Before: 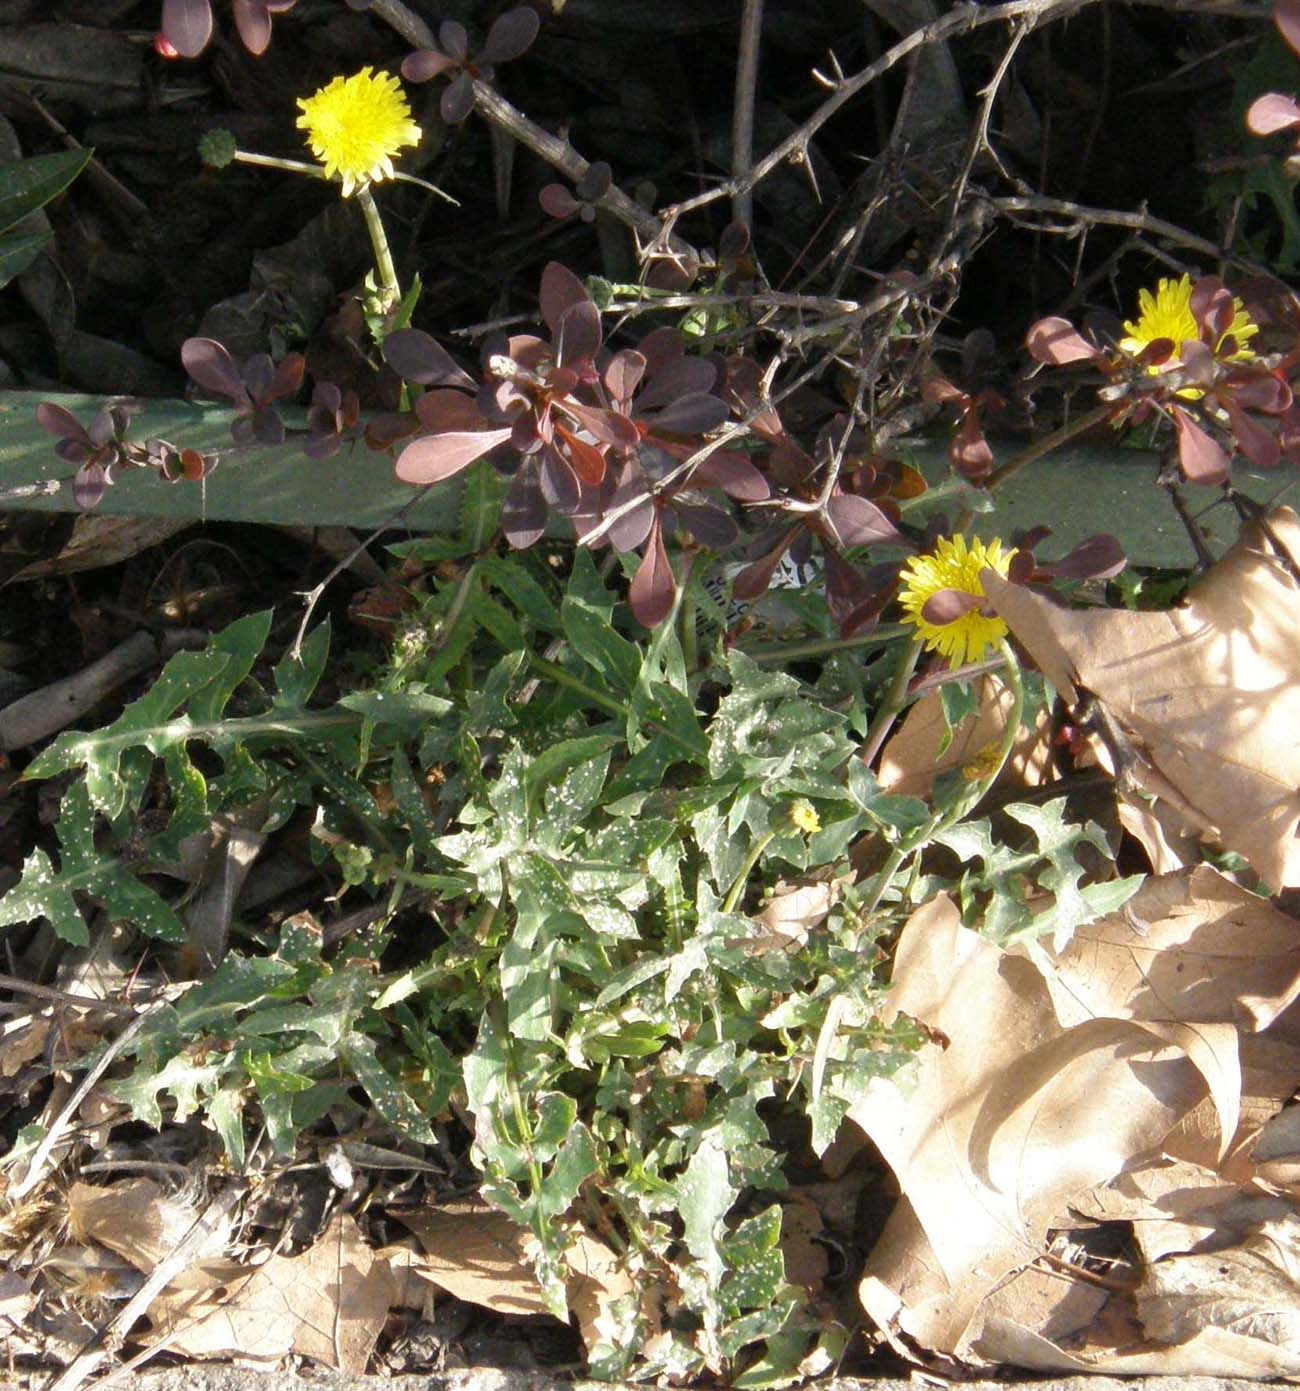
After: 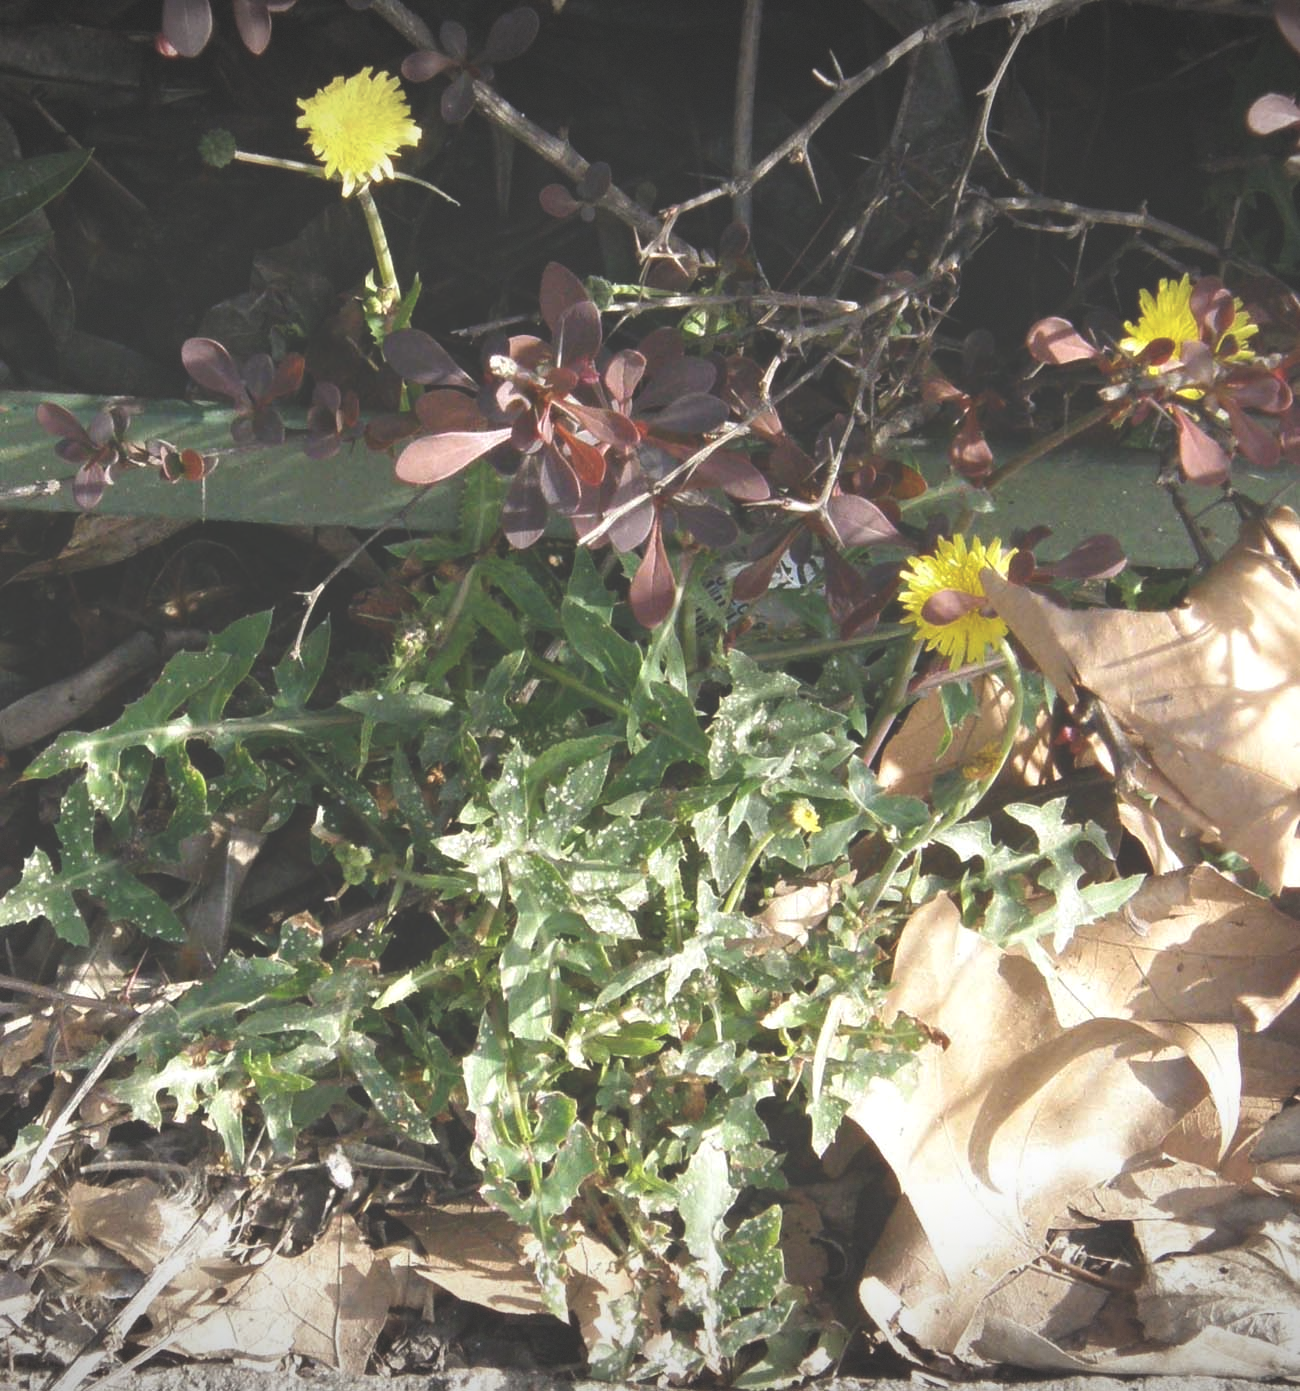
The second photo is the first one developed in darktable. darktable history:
exposure: black level correction -0.041, exposure 0.065 EV, compensate highlight preservation false
vignetting: fall-off start 97.52%, fall-off radius 99.01%, width/height ratio 1.375, dithering 8-bit output
